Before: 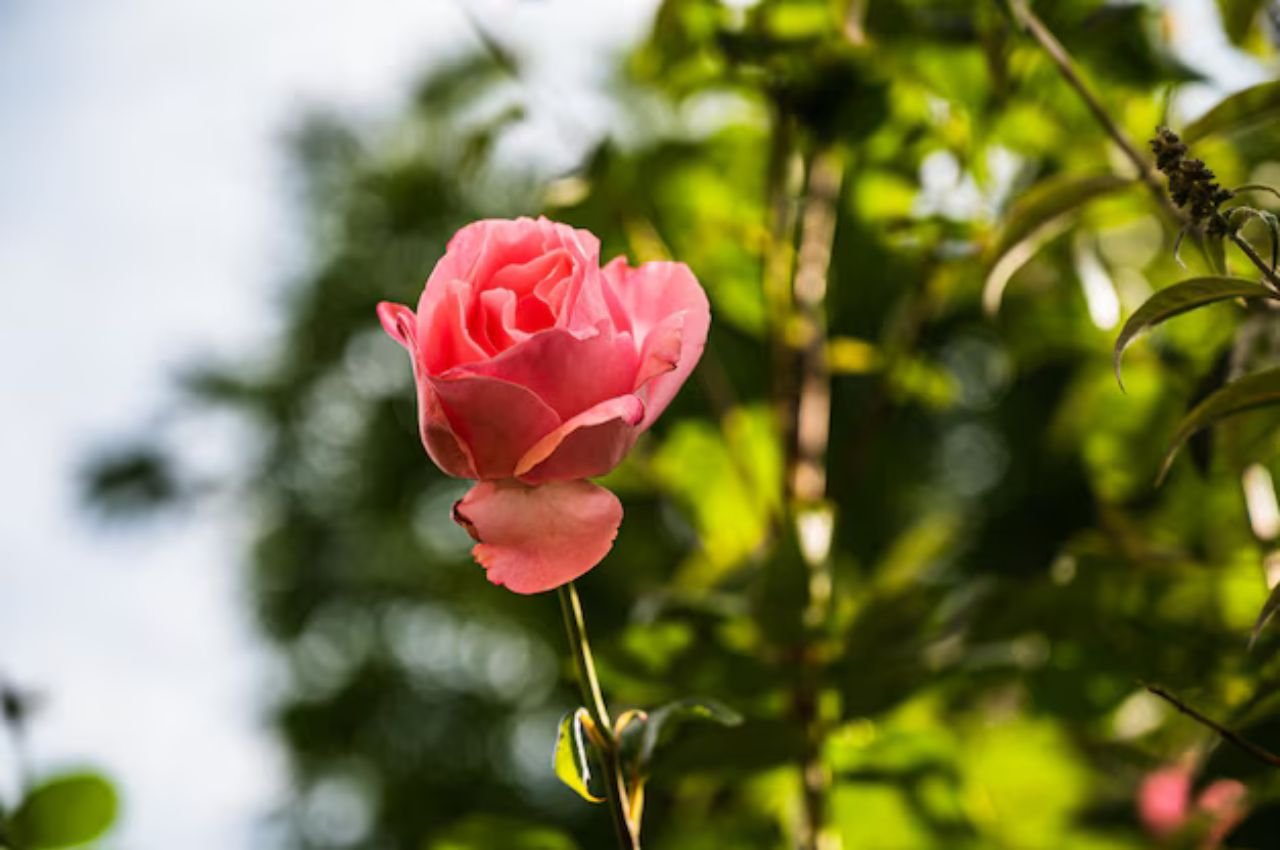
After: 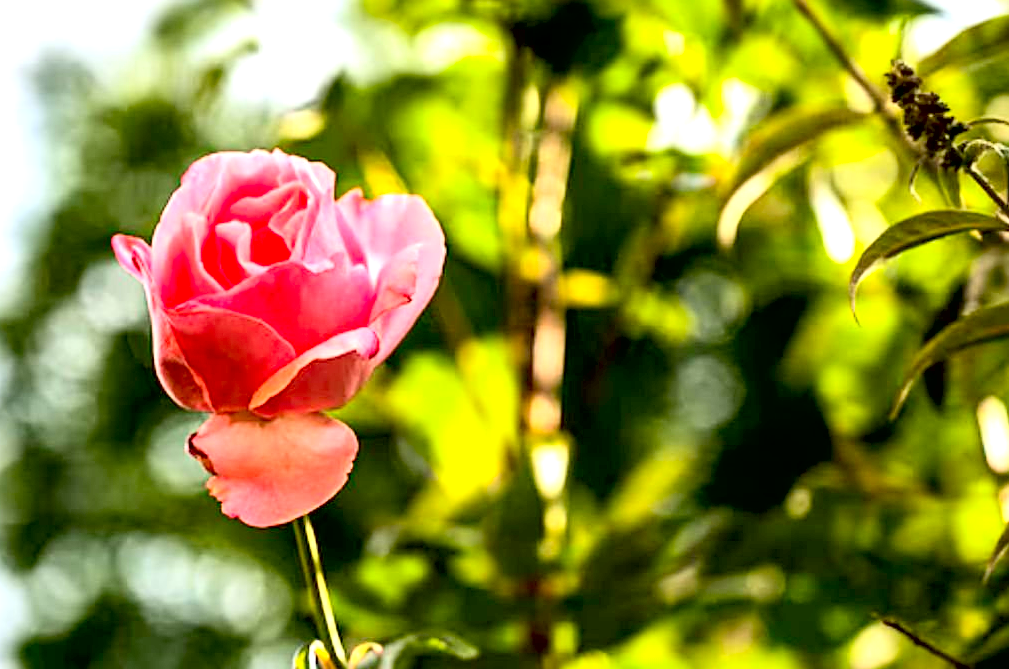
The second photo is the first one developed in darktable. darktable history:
exposure: black level correction 0.008, exposure 0.979 EV, compensate highlight preservation false
contrast brightness saturation: contrast 0.2, brightness 0.16, saturation 0.22
crop and rotate: left 20.74%, top 7.912%, right 0.375%, bottom 13.378%
sharpen: on, module defaults
local contrast: mode bilateral grid, contrast 20, coarseness 50, detail 132%, midtone range 0.2
